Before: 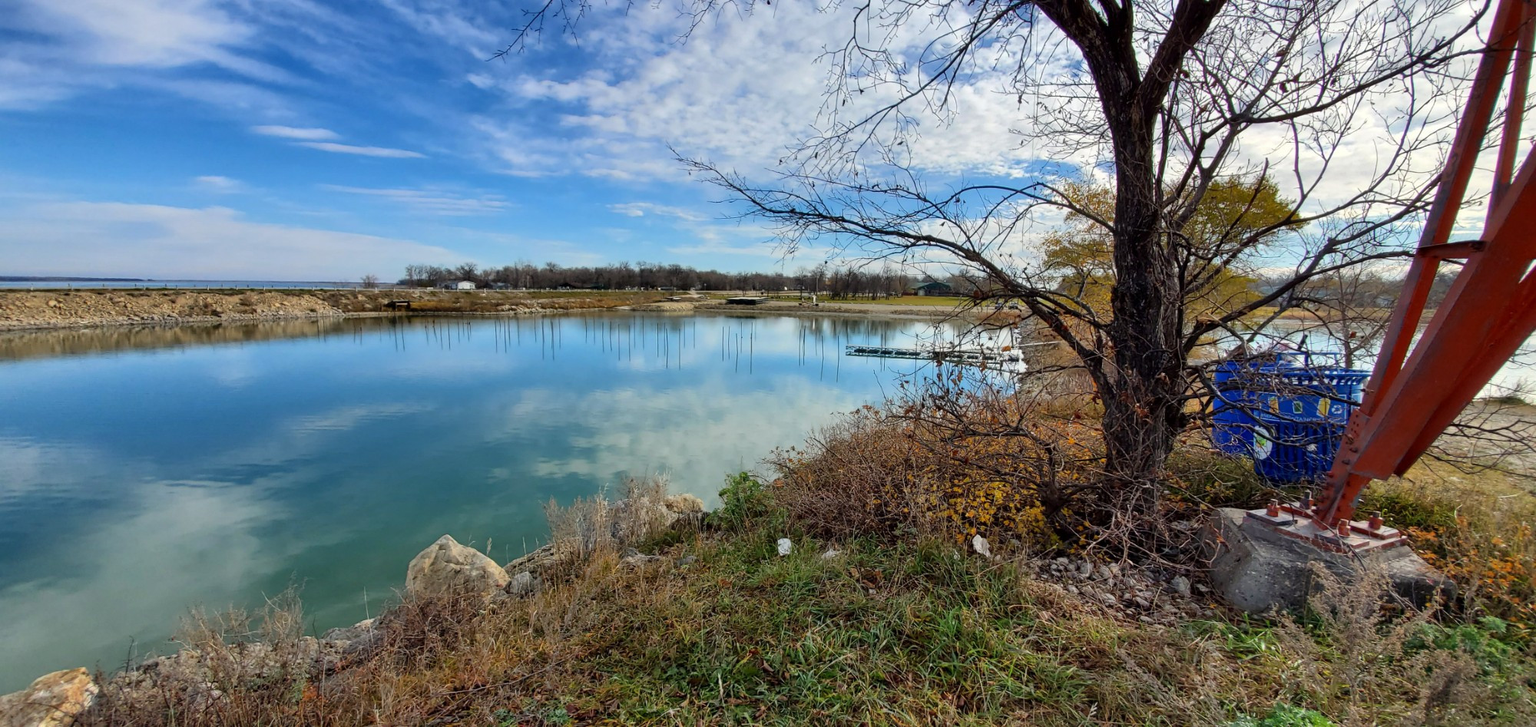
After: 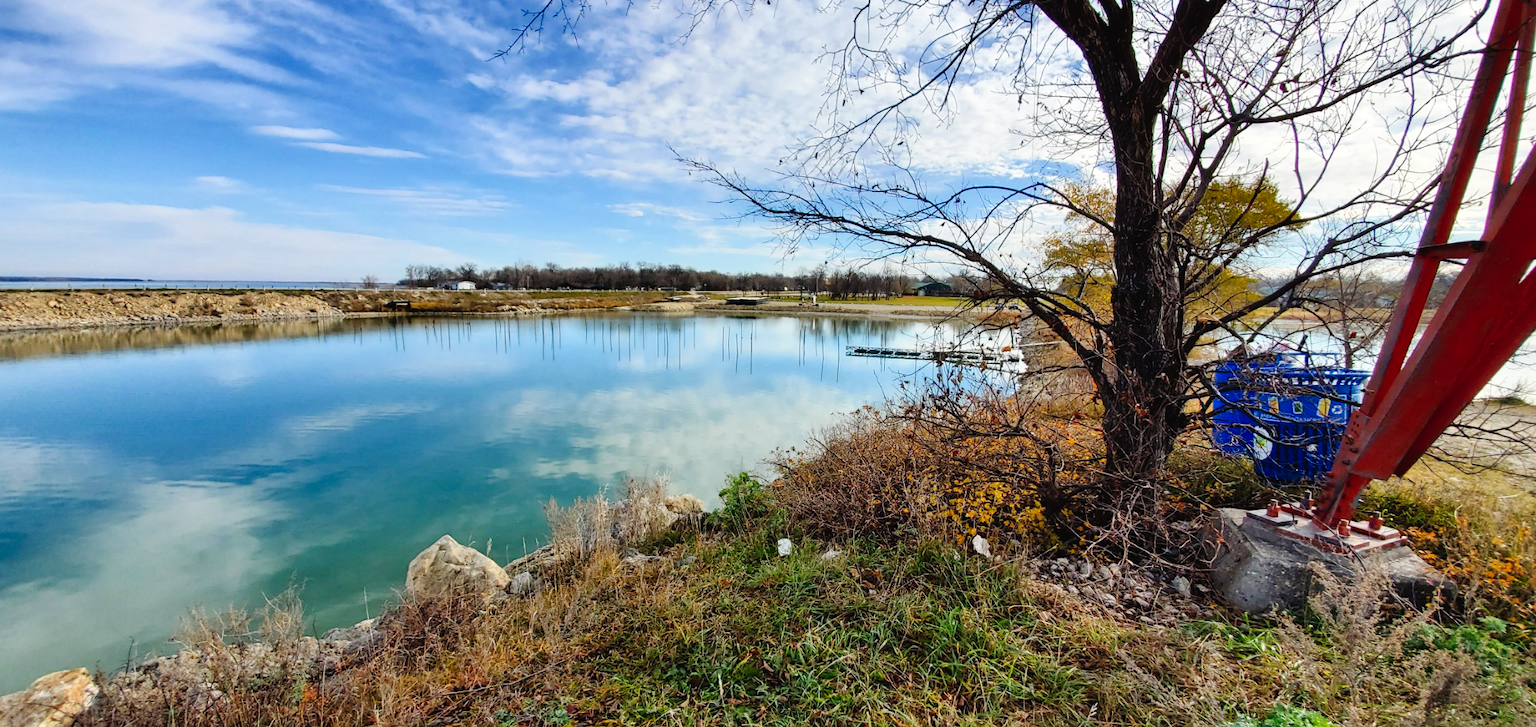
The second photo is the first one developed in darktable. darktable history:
local contrast: mode bilateral grid, contrast 15, coarseness 35, detail 105%, midtone range 0.2
tone curve: curves: ch0 [(0, 0.023) (0.087, 0.065) (0.184, 0.168) (0.45, 0.54) (0.57, 0.683) (0.722, 0.825) (0.877, 0.948) (1, 1)]; ch1 [(0, 0) (0.388, 0.369) (0.45, 0.43) (0.505, 0.509) (0.534, 0.528) (0.657, 0.655) (1, 1)]; ch2 [(0, 0) (0.314, 0.223) (0.427, 0.405) (0.5, 0.5) (0.55, 0.566) (0.625, 0.657) (1, 1)], preserve colors none
